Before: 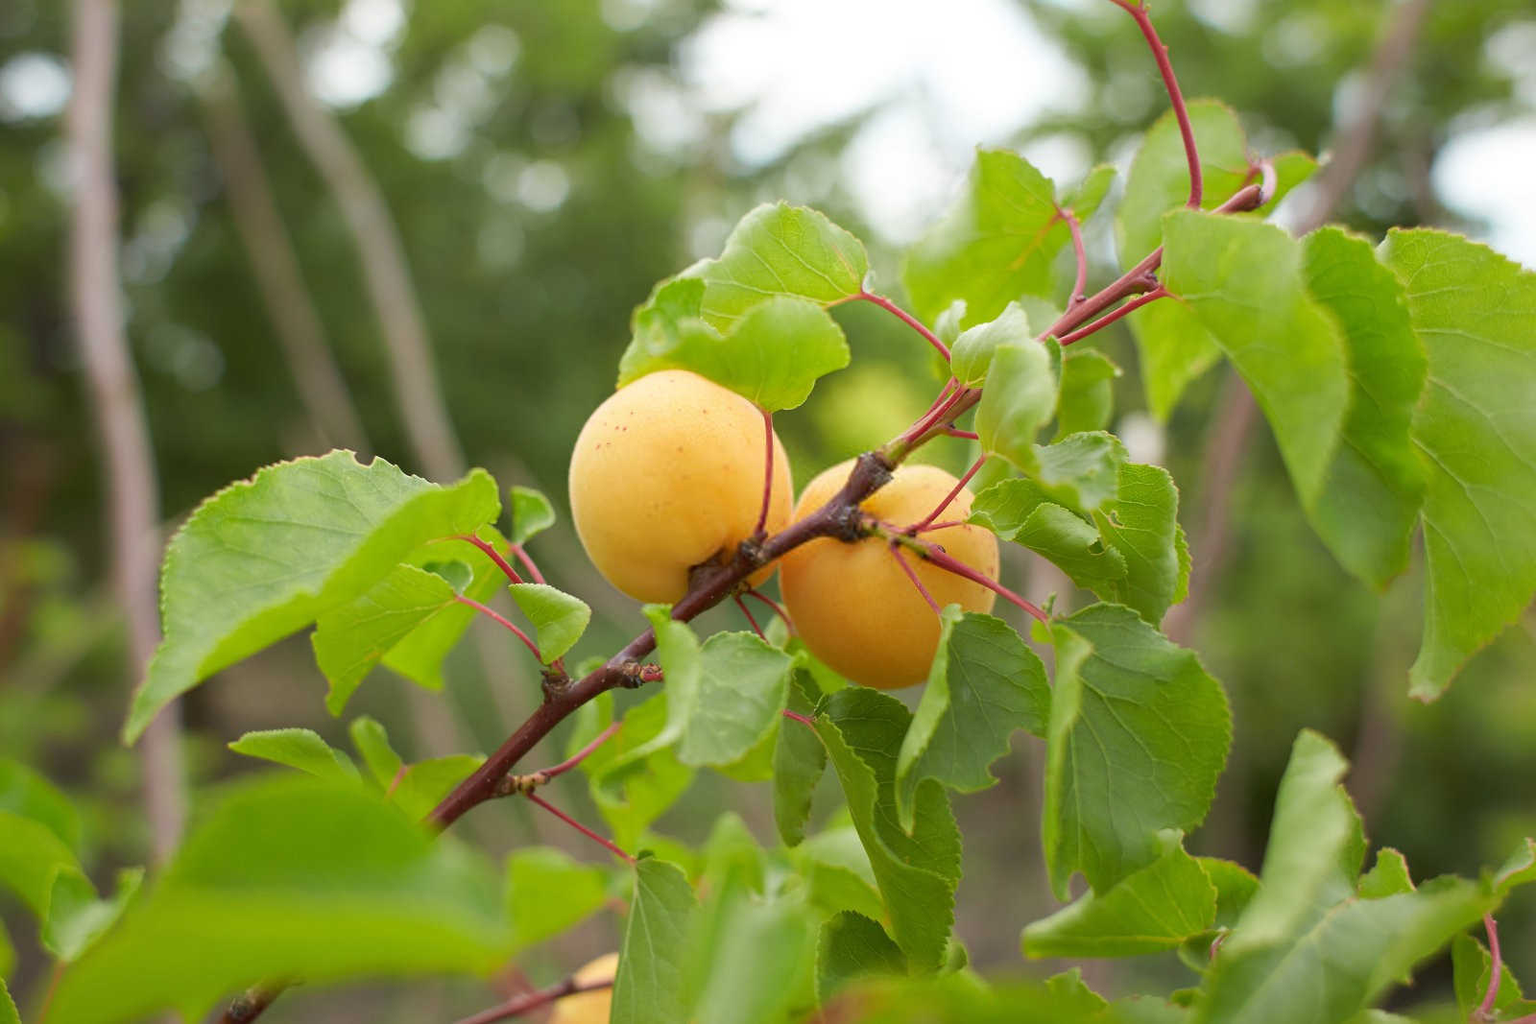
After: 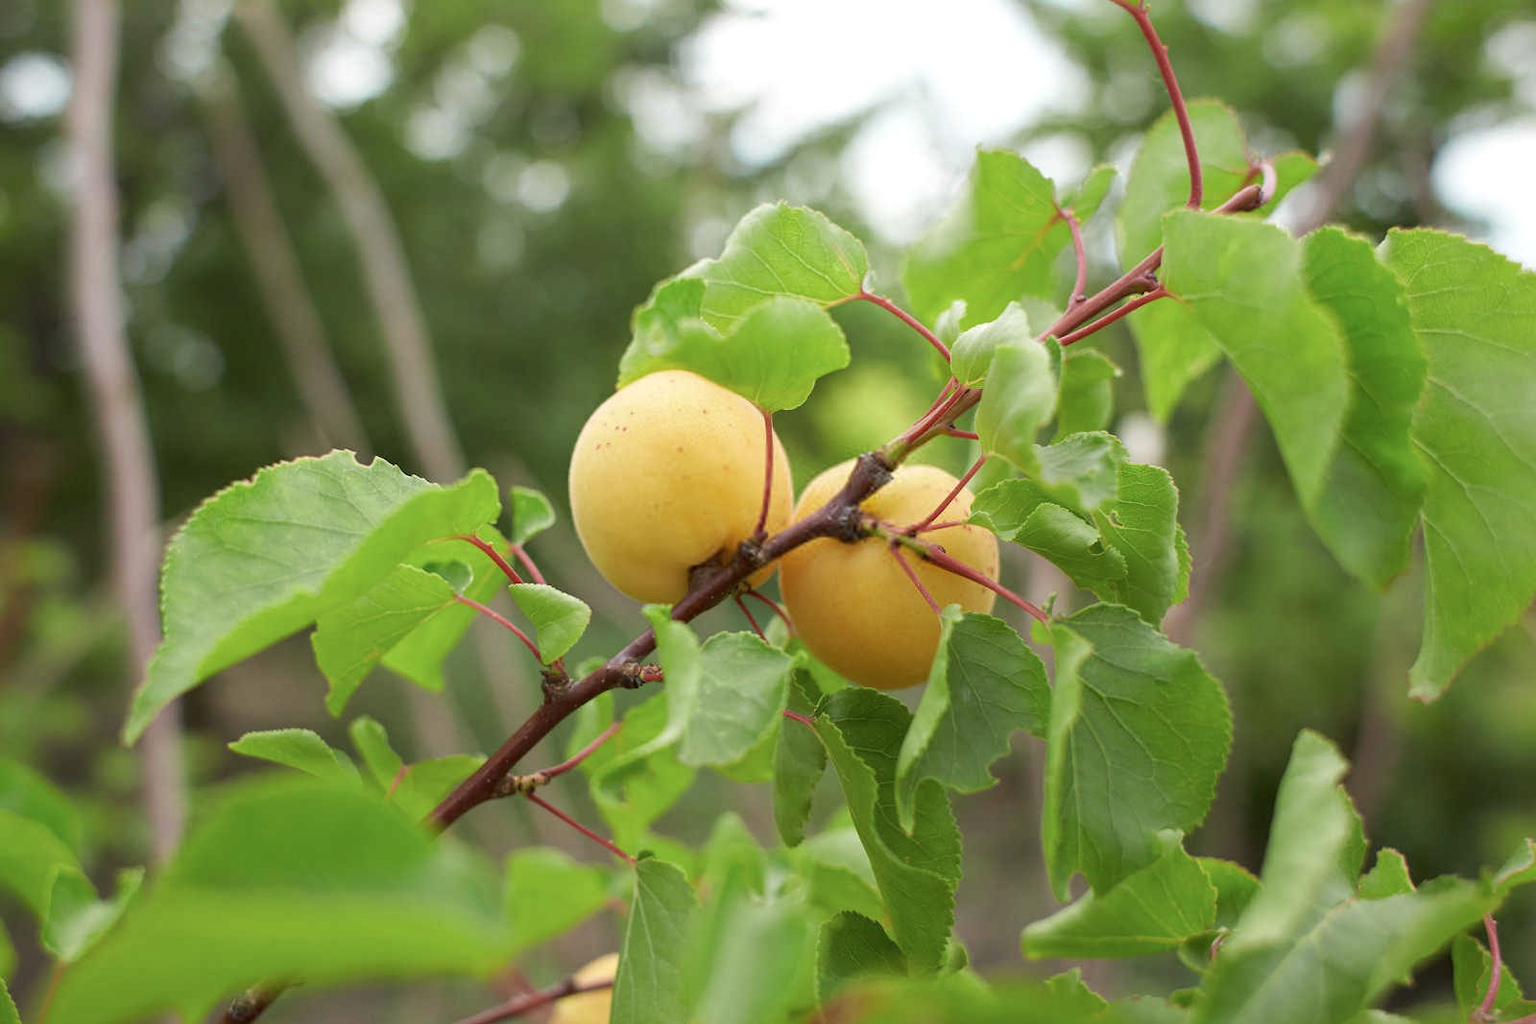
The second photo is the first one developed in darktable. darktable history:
color zones: curves: ch1 [(0.113, 0.438) (0.75, 0.5)]; ch2 [(0.12, 0.526) (0.75, 0.5)]
local contrast: highlights 100%, shadows 100%, detail 120%, midtone range 0.2
